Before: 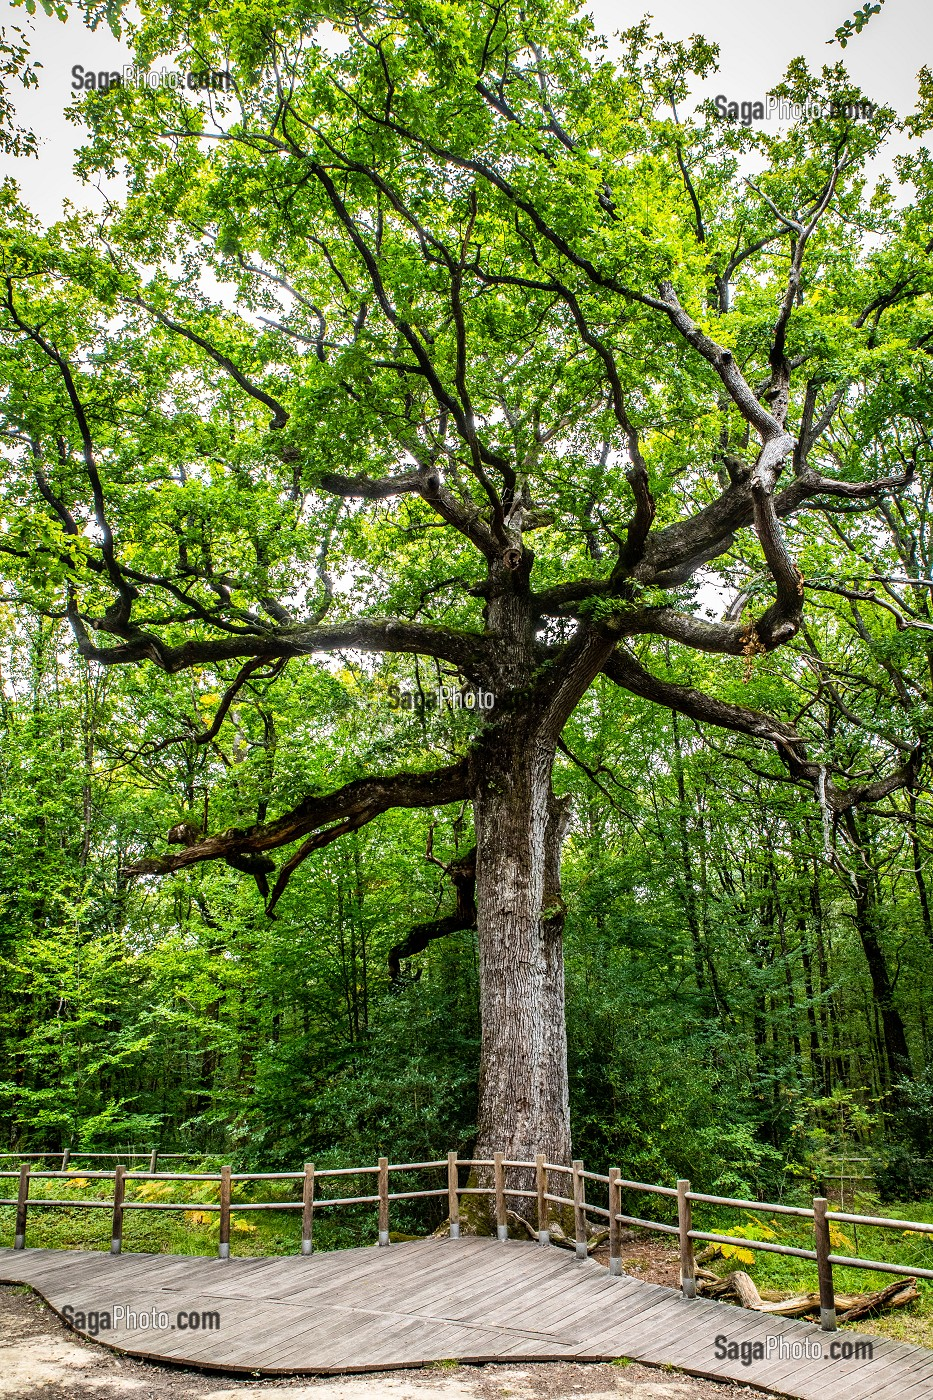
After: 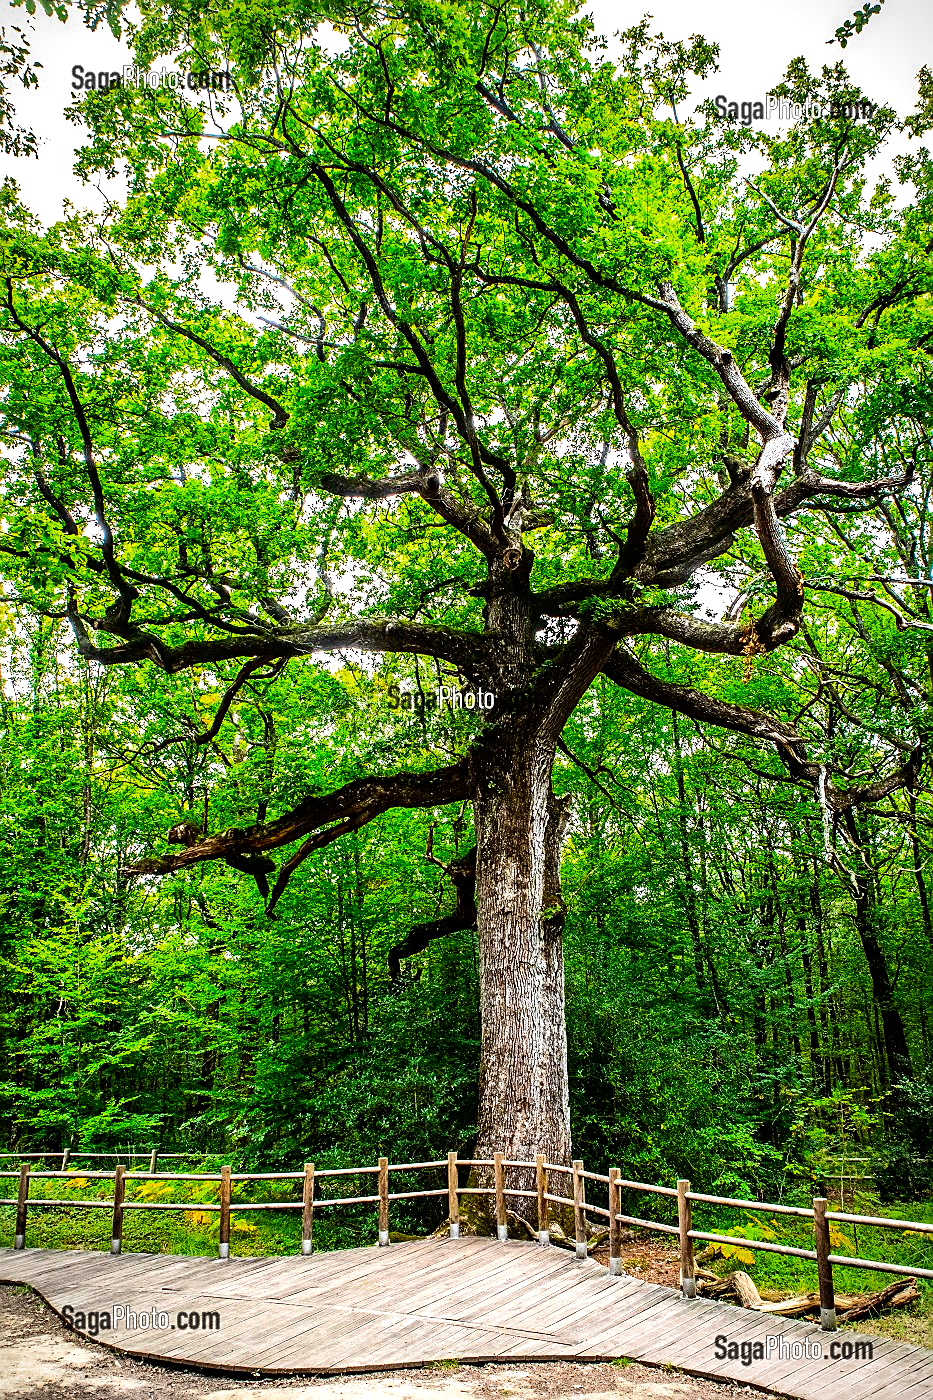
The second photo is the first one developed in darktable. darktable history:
vignetting: fall-off radius 61.25%, brightness -0.522, saturation -0.513
color zones: curves: ch0 [(0, 0.425) (0.143, 0.422) (0.286, 0.42) (0.429, 0.419) (0.571, 0.419) (0.714, 0.42) (0.857, 0.422) (1, 0.425)]; ch1 [(0, 0.666) (0.143, 0.669) (0.286, 0.671) (0.429, 0.67) (0.571, 0.67) (0.714, 0.67) (0.857, 0.67) (1, 0.666)]
sharpen: on, module defaults
tone equalizer: -8 EV -0.719 EV, -7 EV -0.707 EV, -6 EV -0.601 EV, -5 EV -0.362 EV, -3 EV 0.39 EV, -2 EV 0.6 EV, -1 EV 0.689 EV, +0 EV 0.769 EV
contrast brightness saturation: contrast 0.15, brightness -0.014, saturation 0.098
